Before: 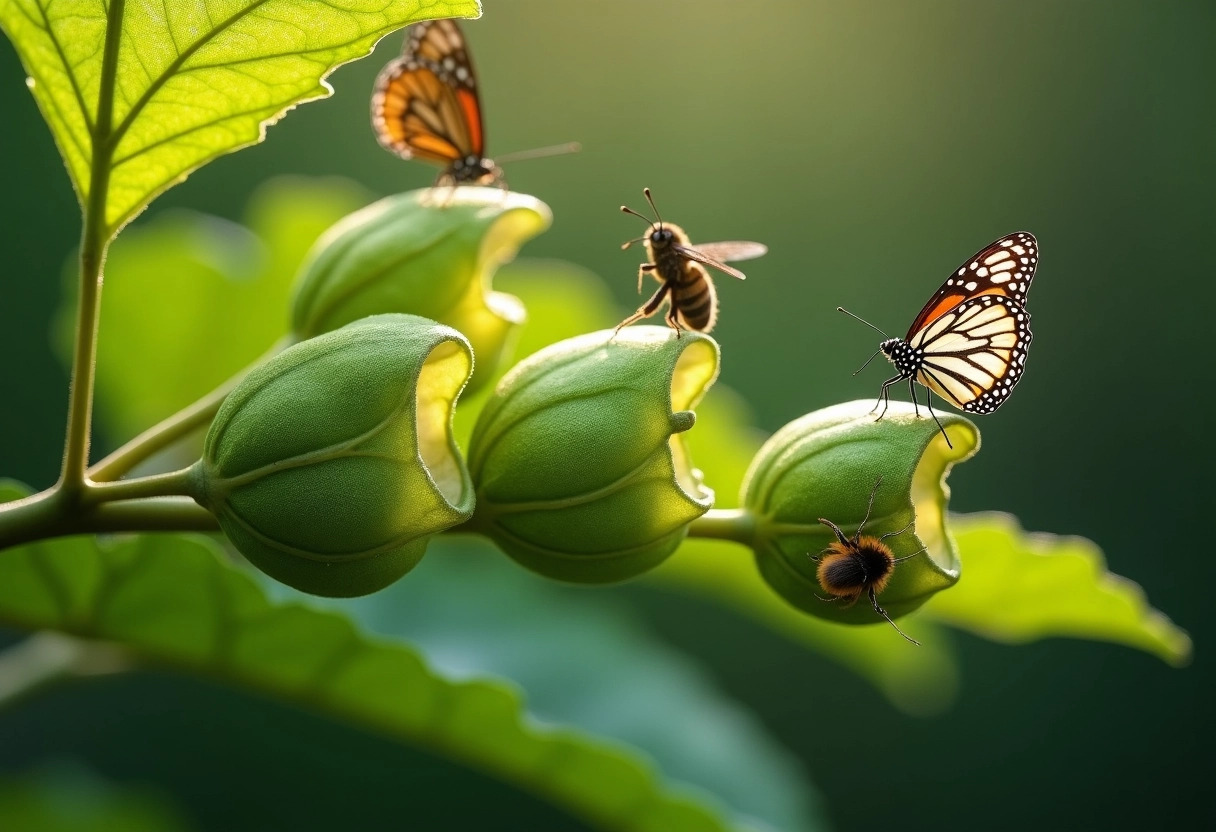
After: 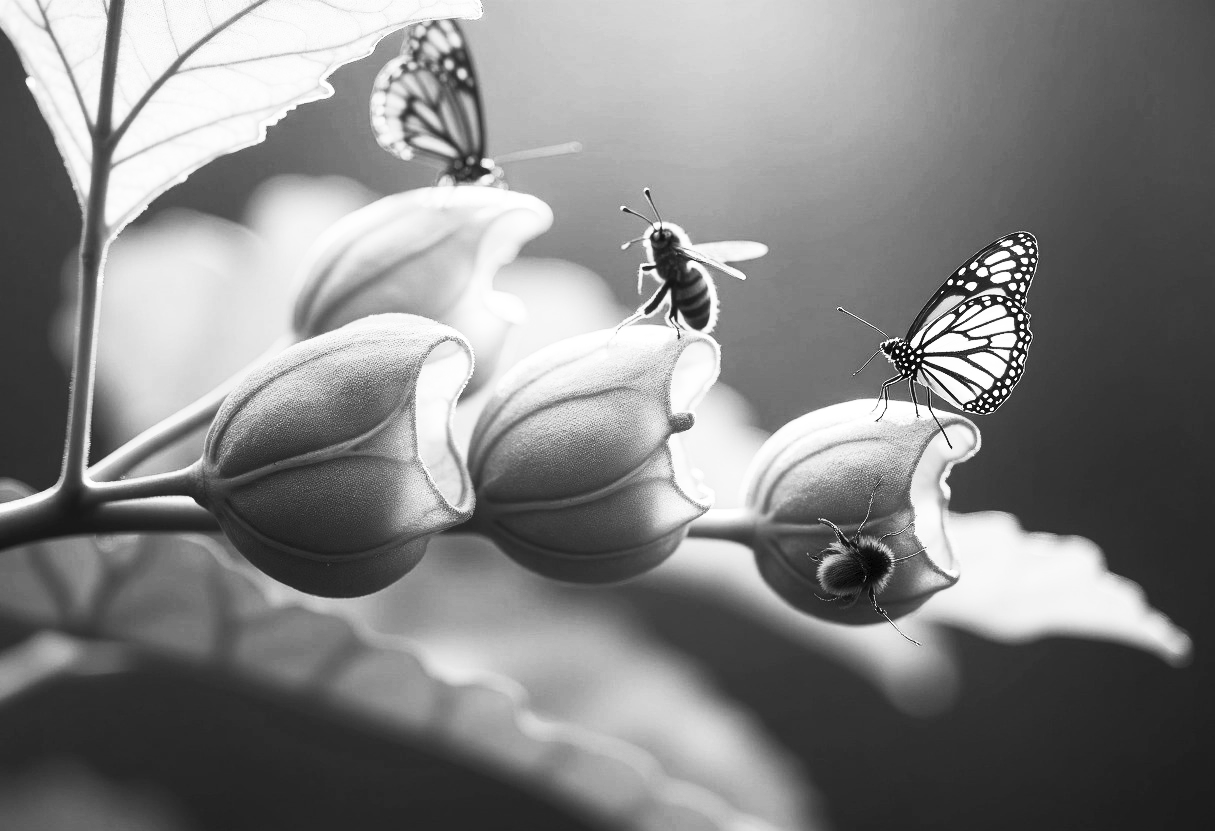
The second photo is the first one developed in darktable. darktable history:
contrast brightness saturation: contrast 0.53, brightness 0.47, saturation -1
